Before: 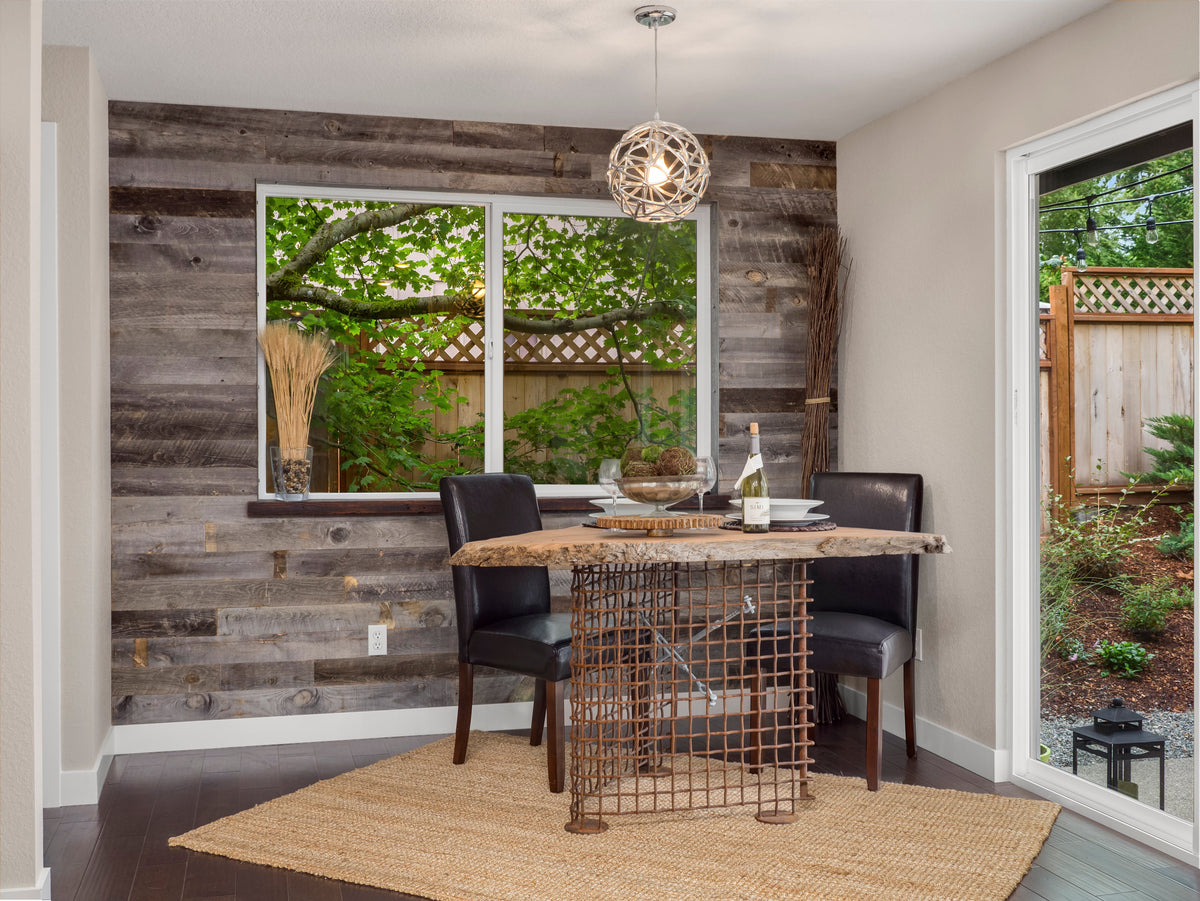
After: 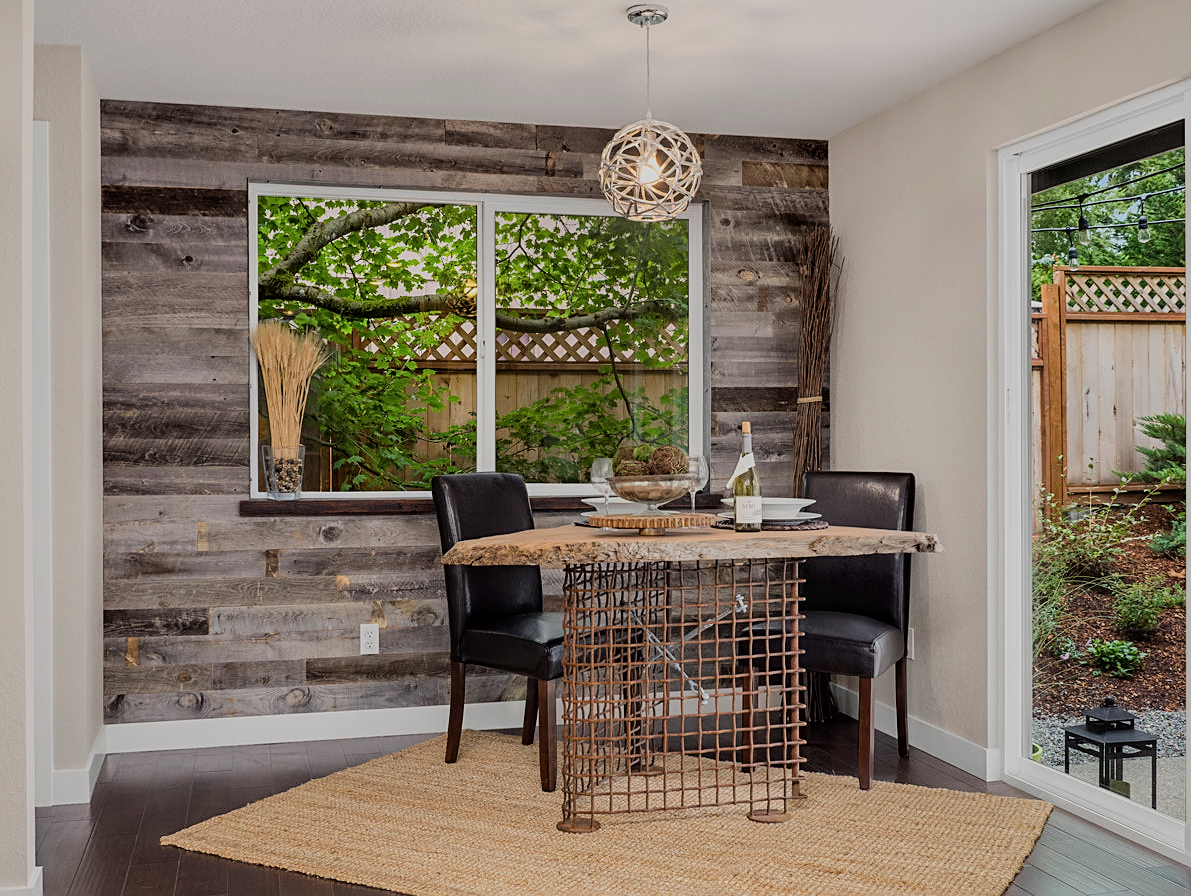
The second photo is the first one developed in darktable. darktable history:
sharpen: on, module defaults
crop and rotate: left 0.724%, top 0.211%, bottom 0.336%
filmic rgb: black relative exposure -7.65 EV, white relative exposure 4.56 EV, threshold 5.97 EV, hardness 3.61, color science v6 (2022), enable highlight reconstruction true
